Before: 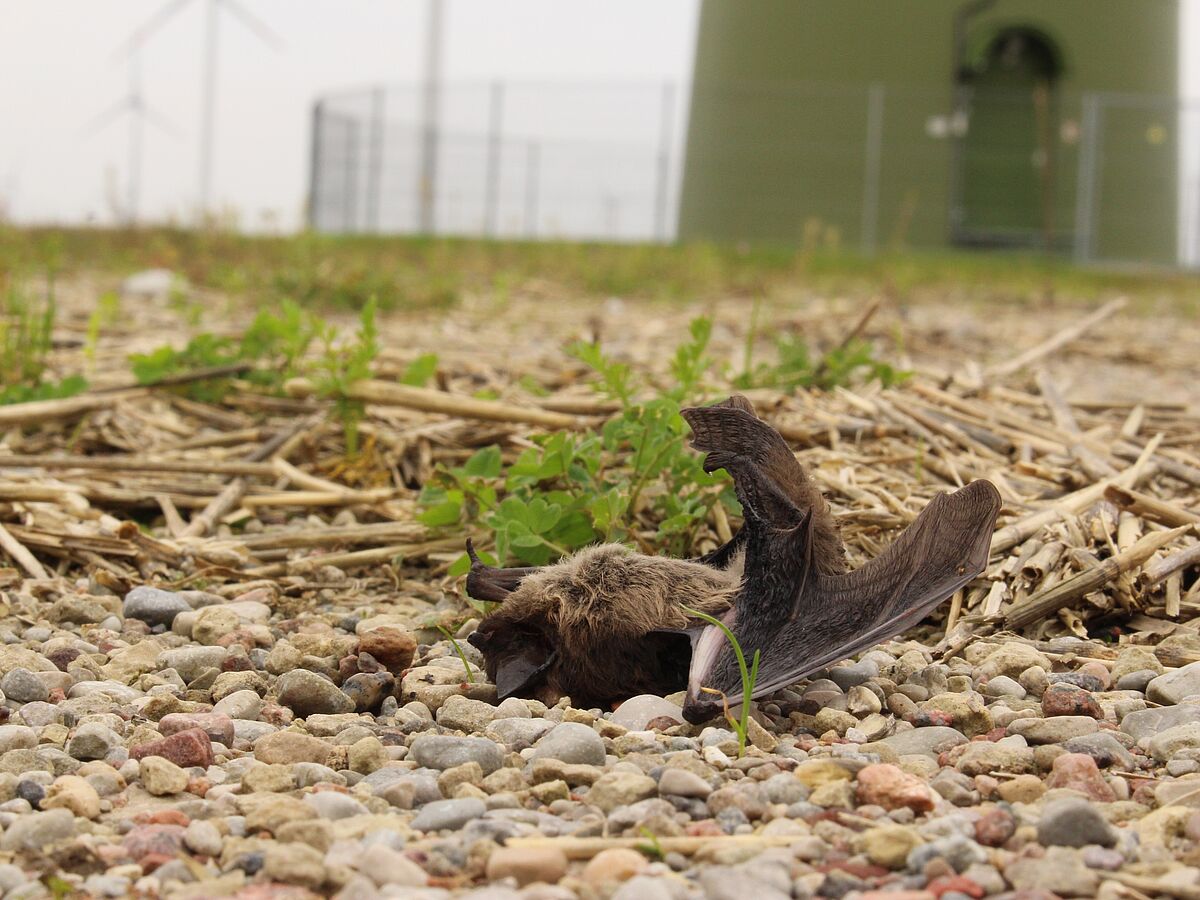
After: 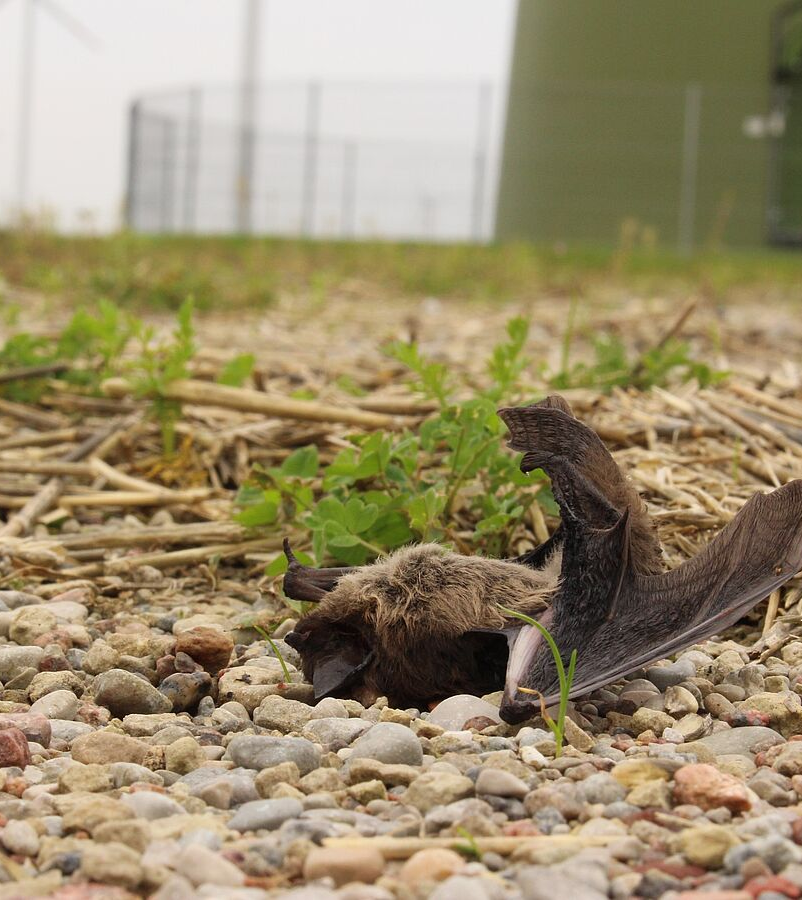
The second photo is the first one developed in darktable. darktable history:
crop and rotate: left 15.272%, right 17.866%
